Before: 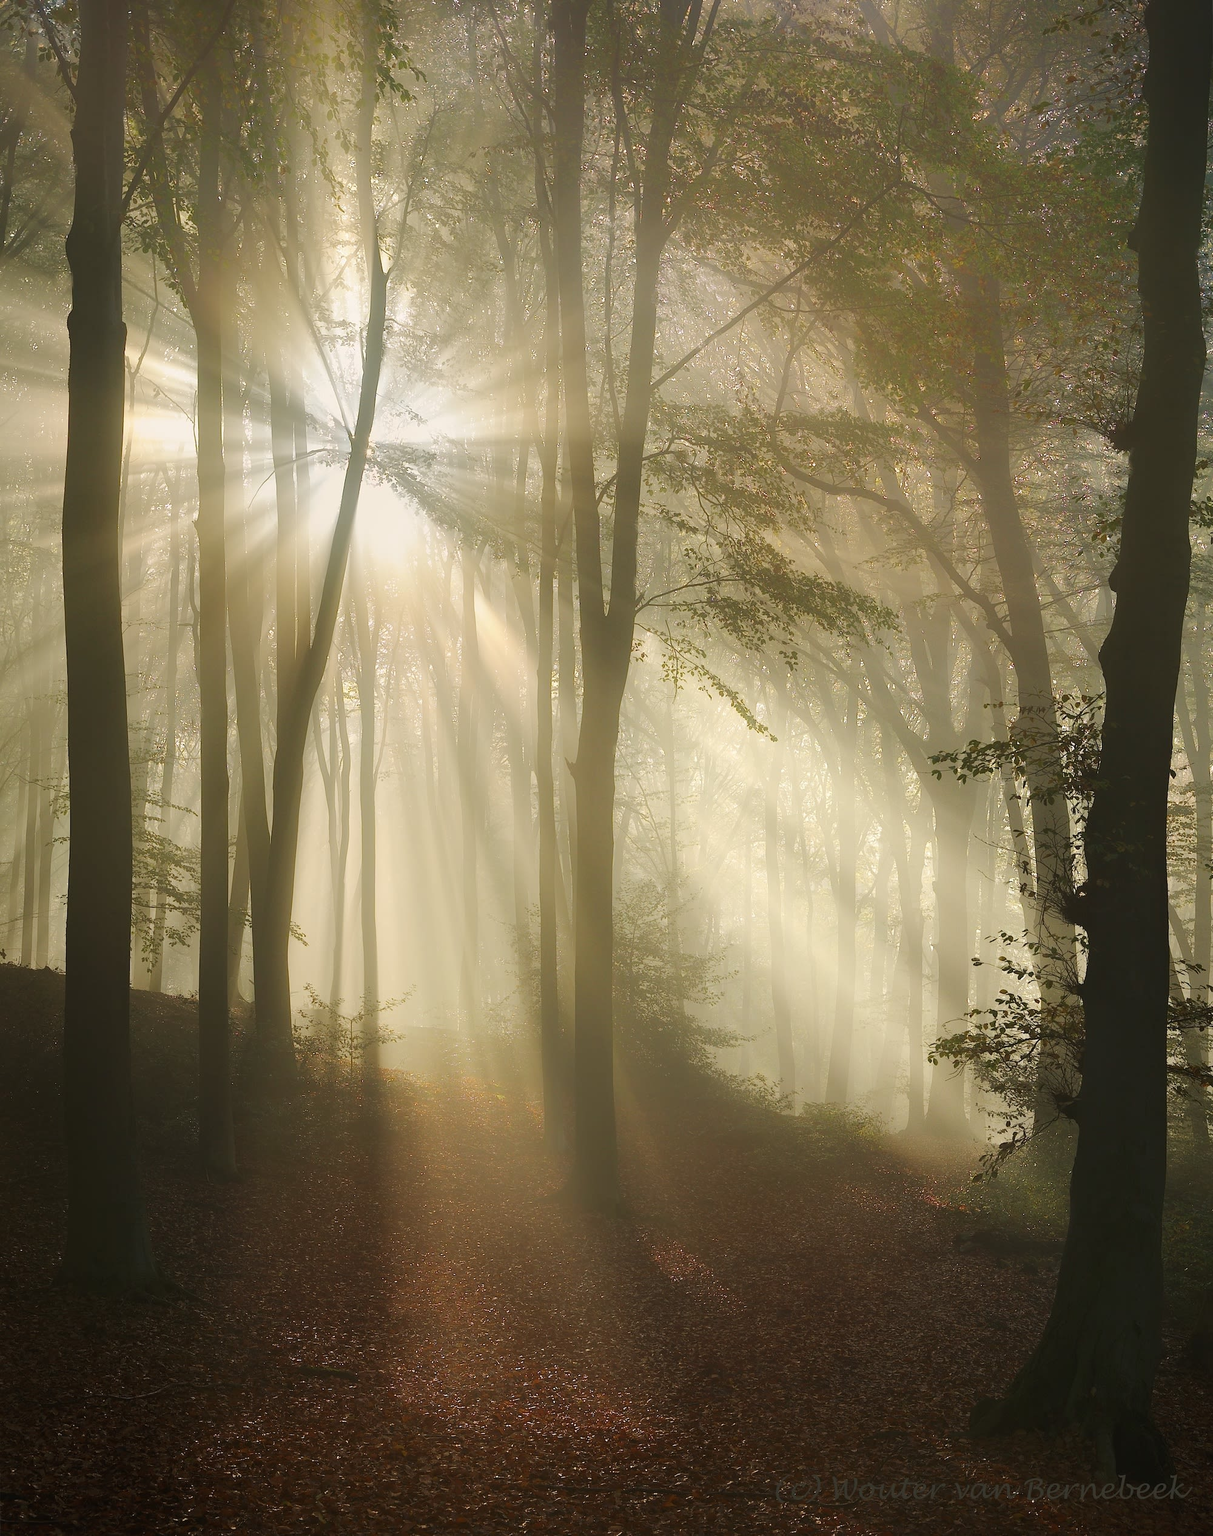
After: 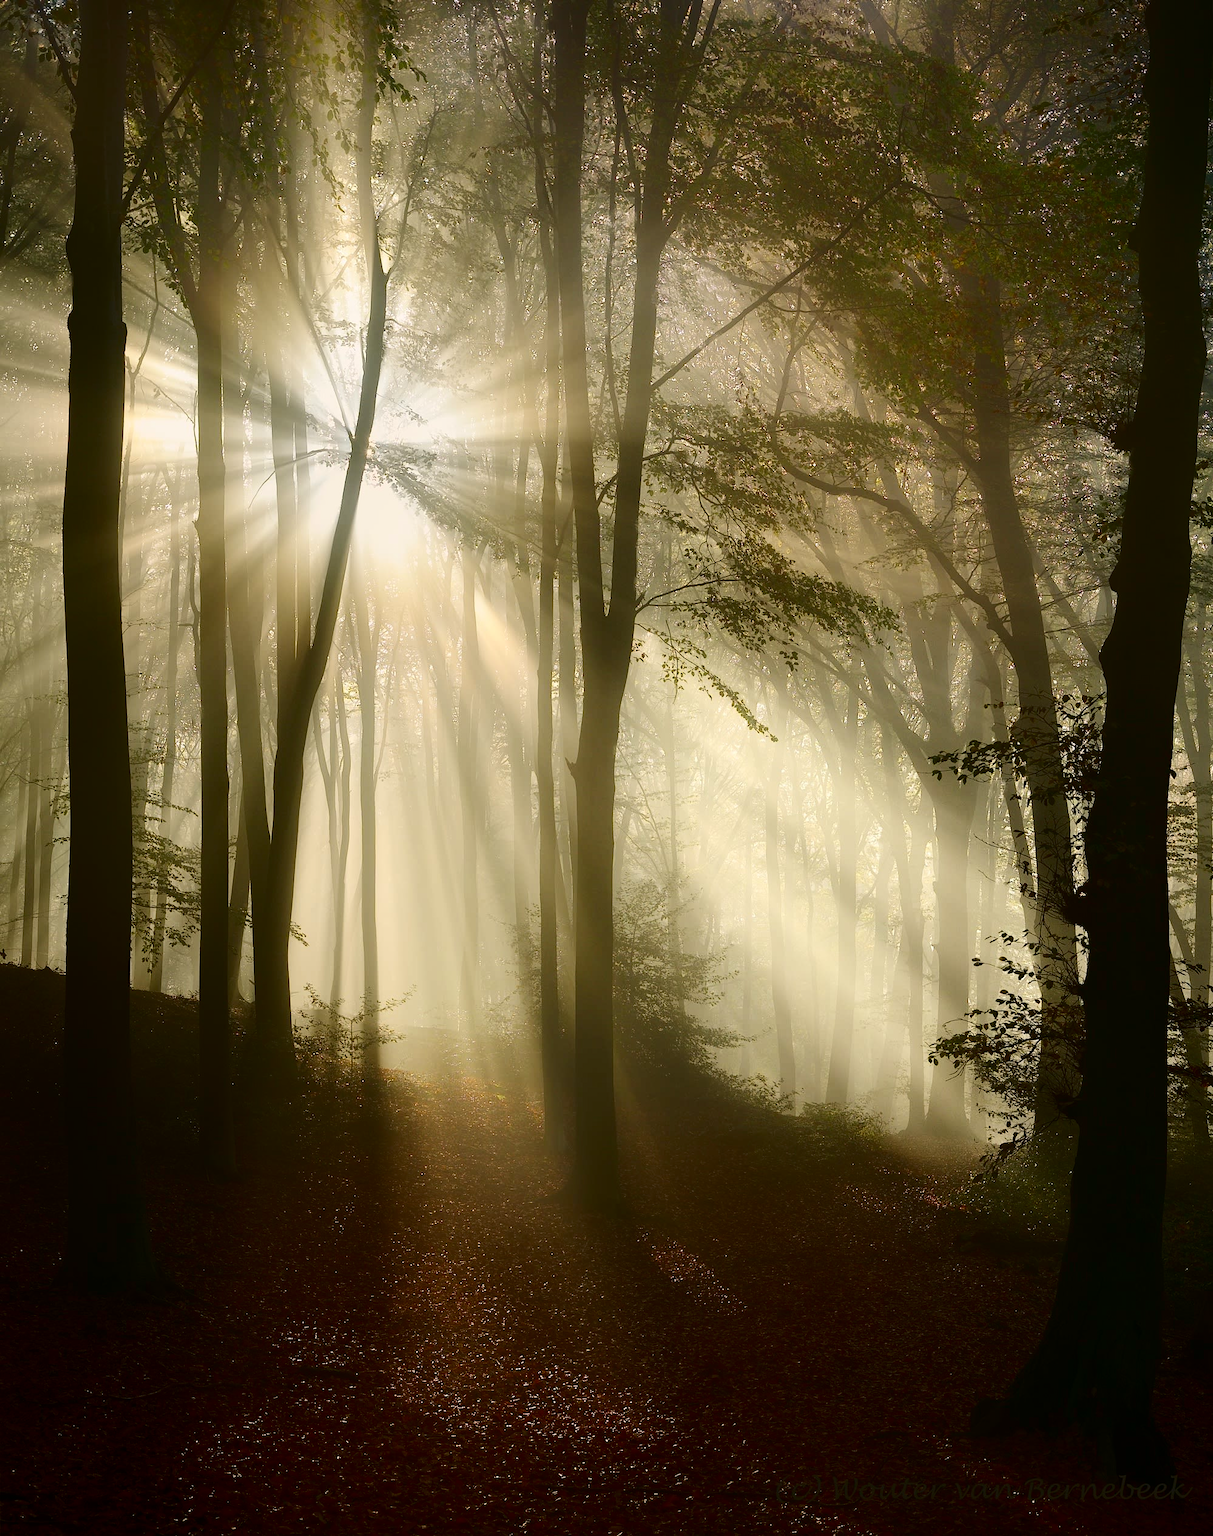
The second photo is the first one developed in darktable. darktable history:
contrast brightness saturation: contrast 0.241, brightness -0.228, saturation 0.147
